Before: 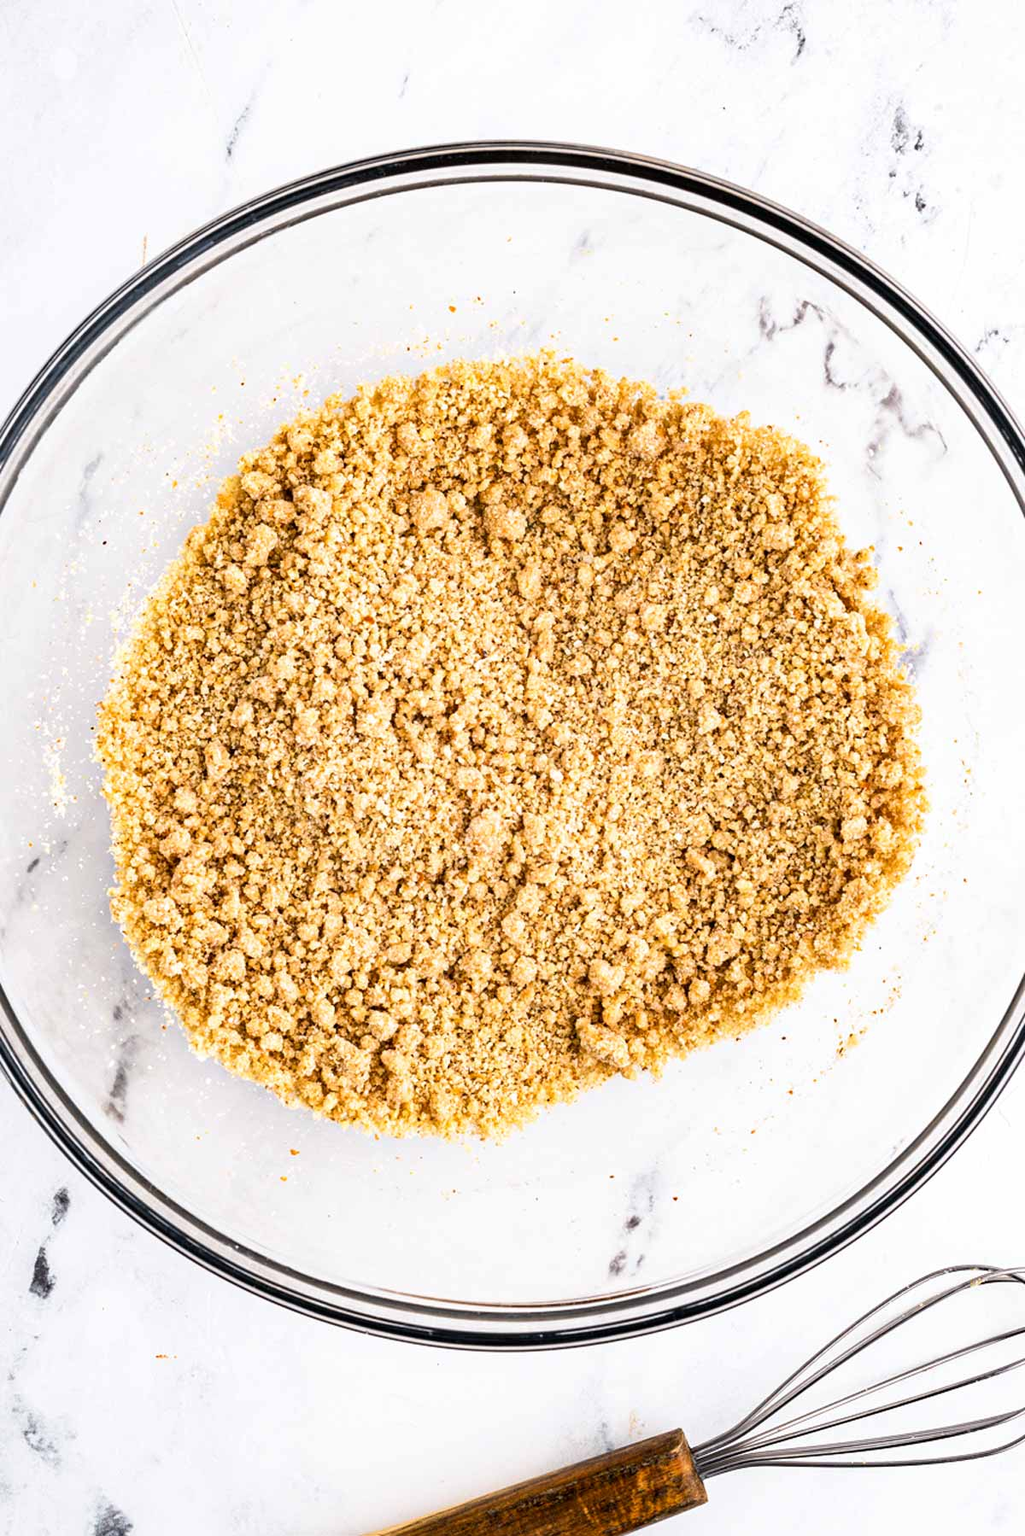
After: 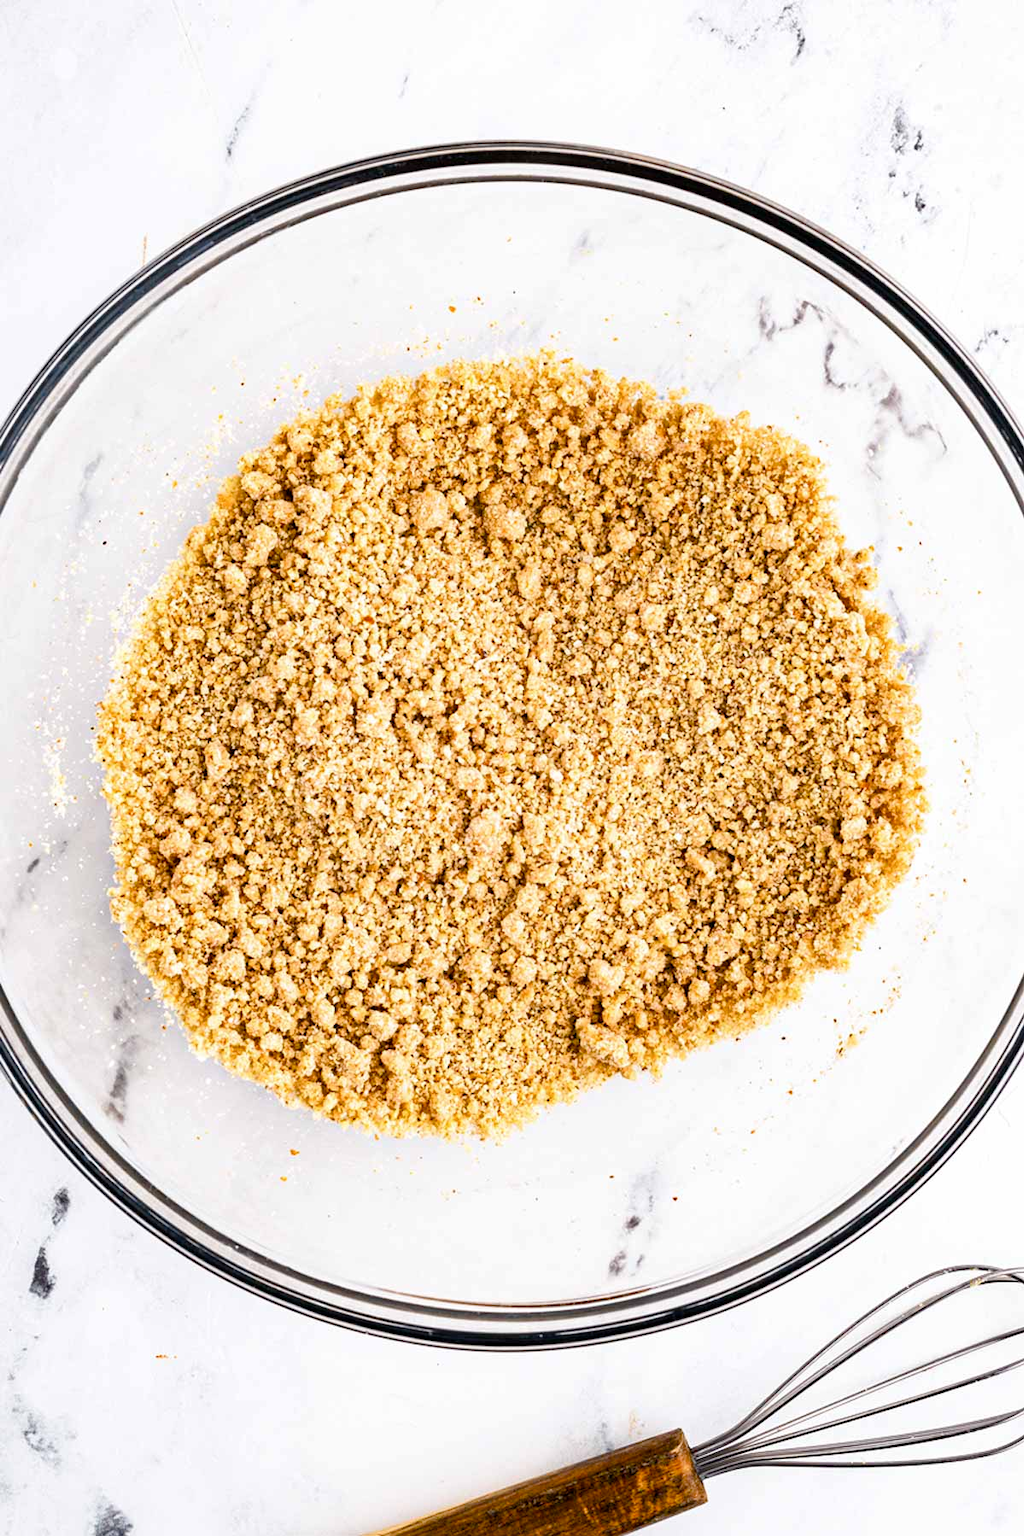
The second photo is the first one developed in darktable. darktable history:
color balance rgb: perceptual saturation grading › global saturation 20%, perceptual saturation grading › highlights -25.553%, perceptual saturation grading › shadows 24.309%
